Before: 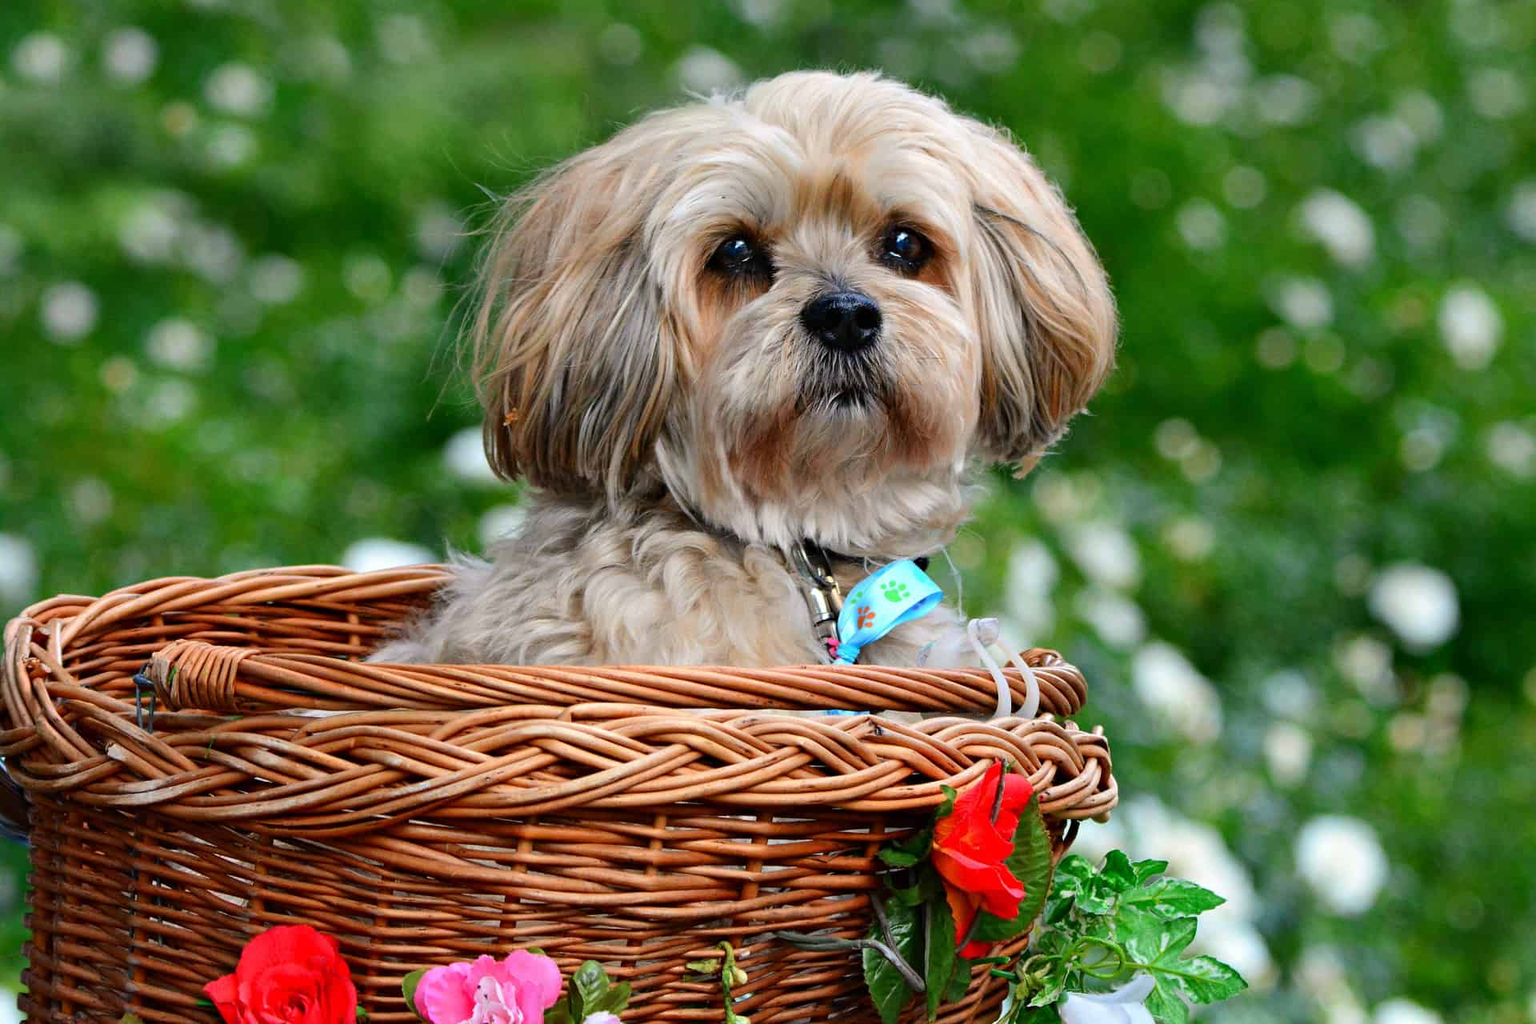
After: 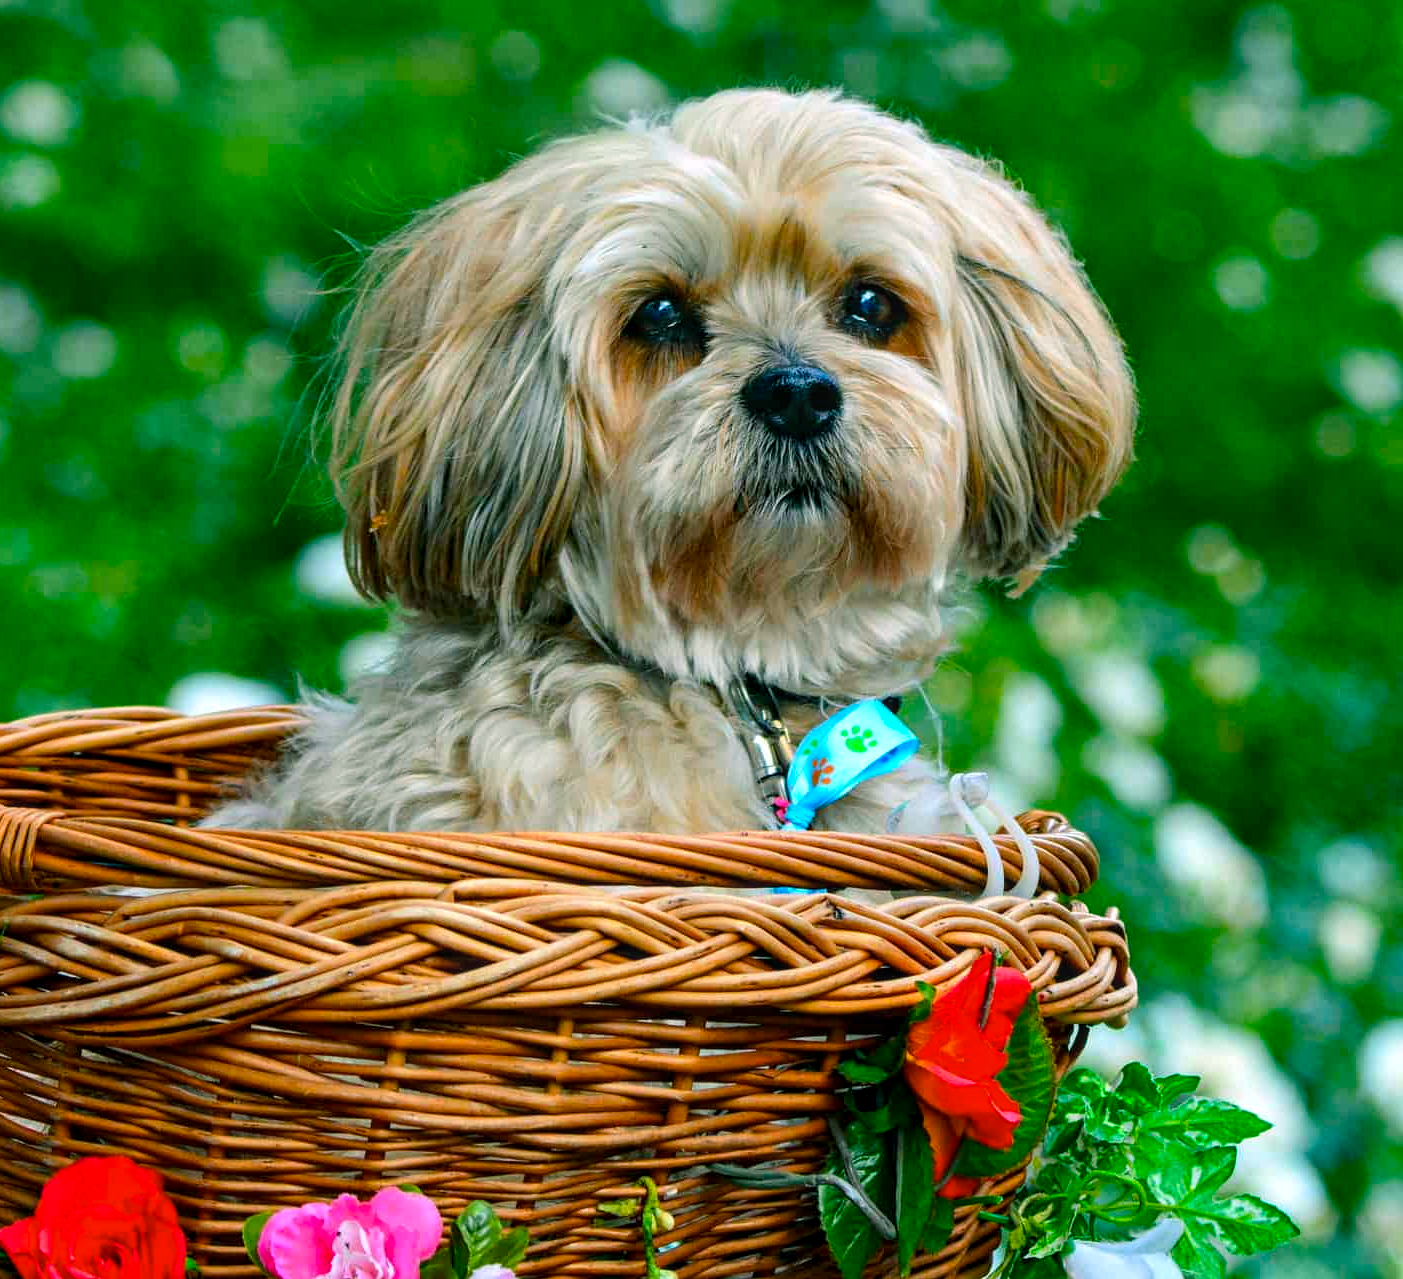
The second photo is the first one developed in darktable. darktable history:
crop: left 13.594%, right 13.305%
local contrast: on, module defaults
color balance rgb: power › chroma 2.134%, power › hue 167.81°, perceptual saturation grading › global saturation 31.084%, global vibrance 21.608%
